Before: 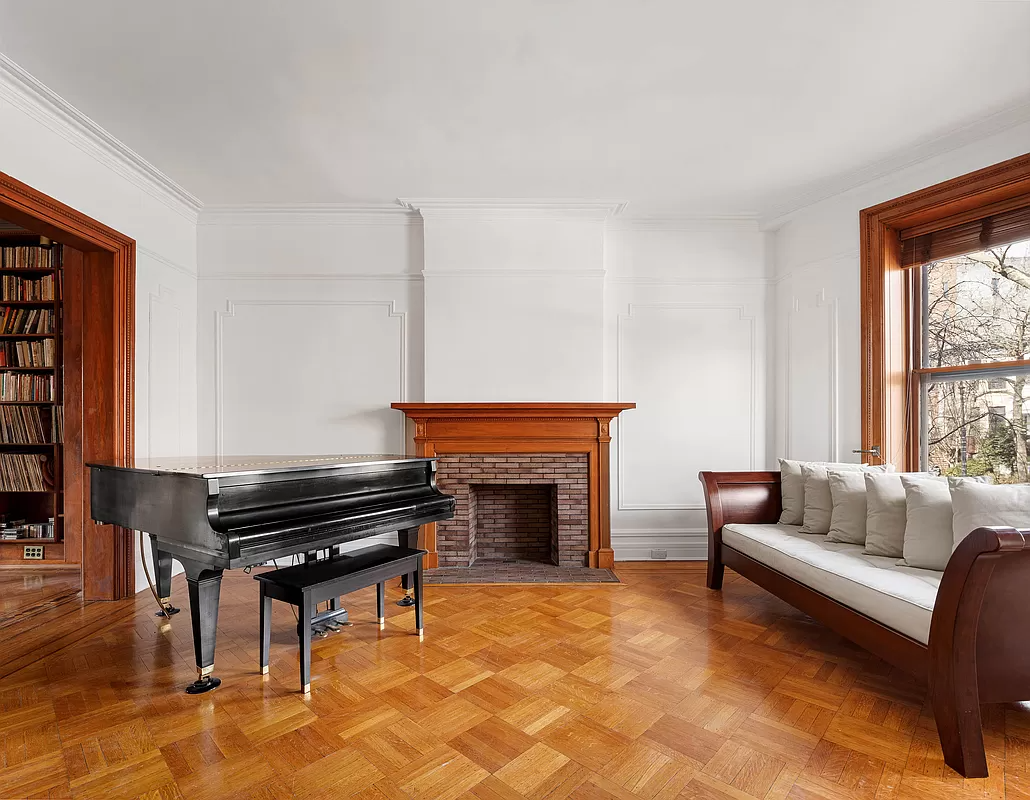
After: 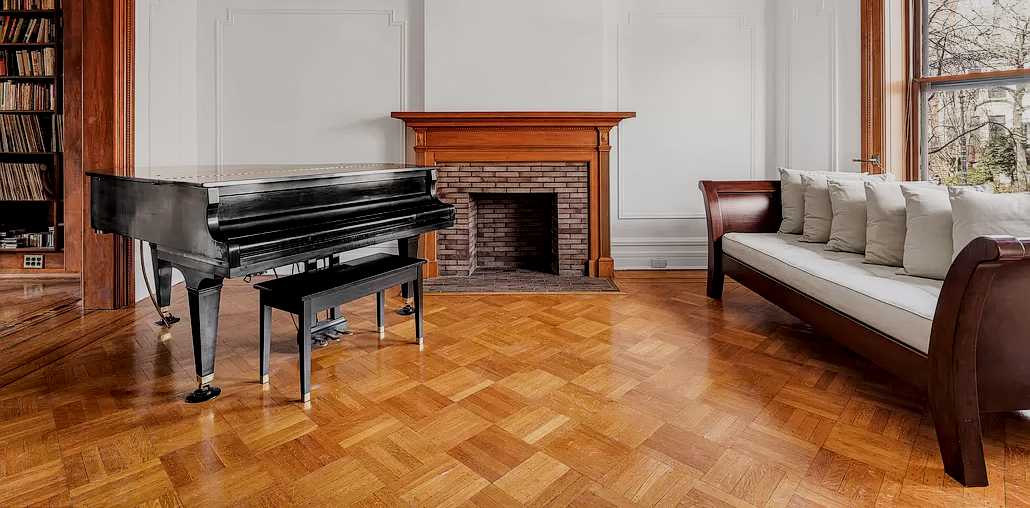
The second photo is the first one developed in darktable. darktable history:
crop and rotate: top 36.435%
exposure: compensate highlight preservation false
color balance rgb: perceptual saturation grading › global saturation -1%
filmic rgb: black relative exposure -7.65 EV, white relative exposure 4.56 EV, hardness 3.61, contrast 1.05
local contrast: detail 130%
